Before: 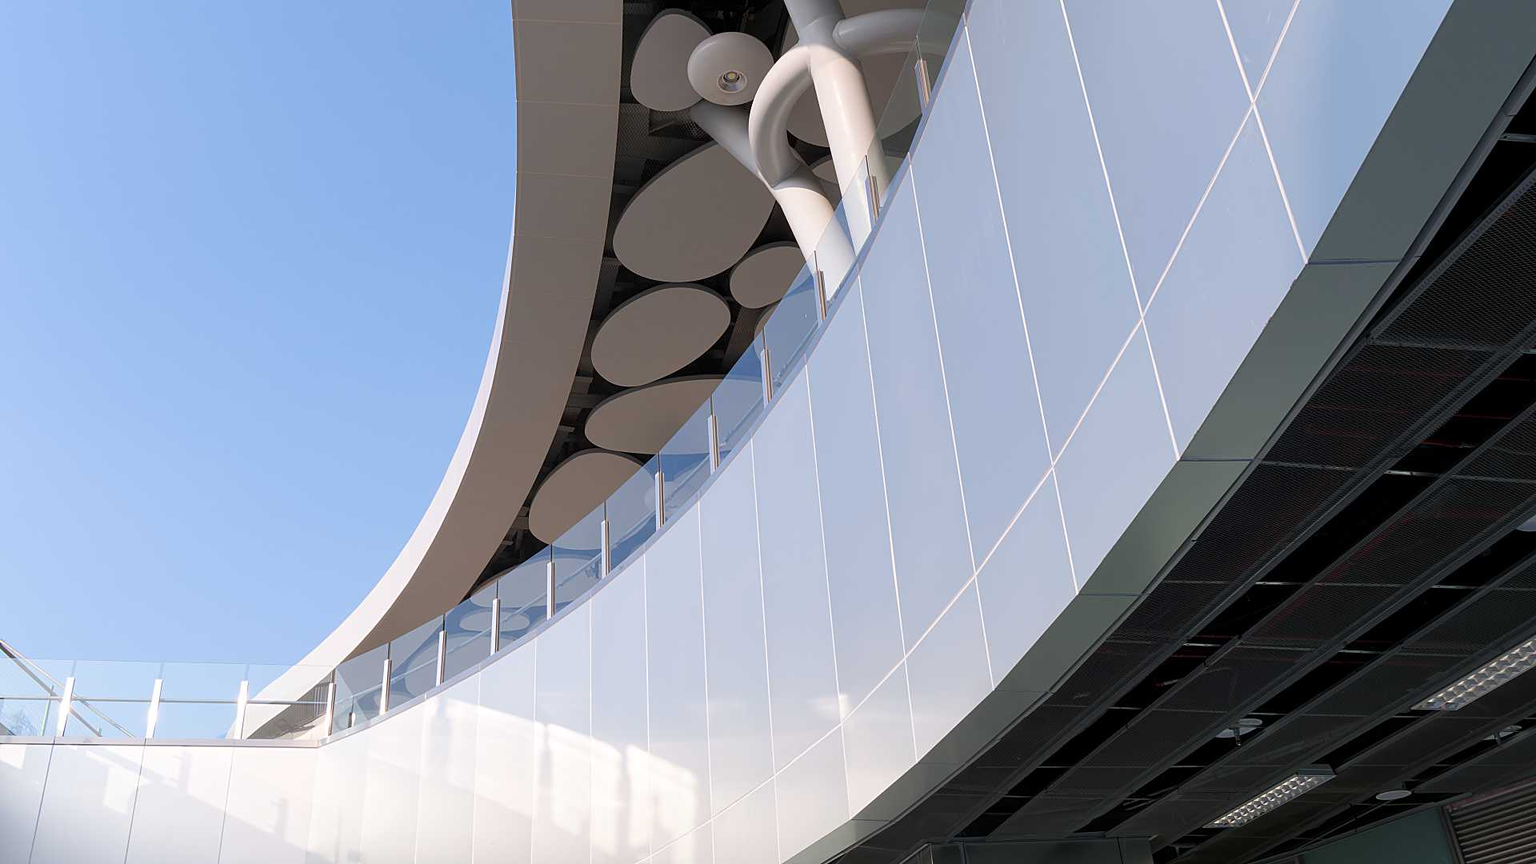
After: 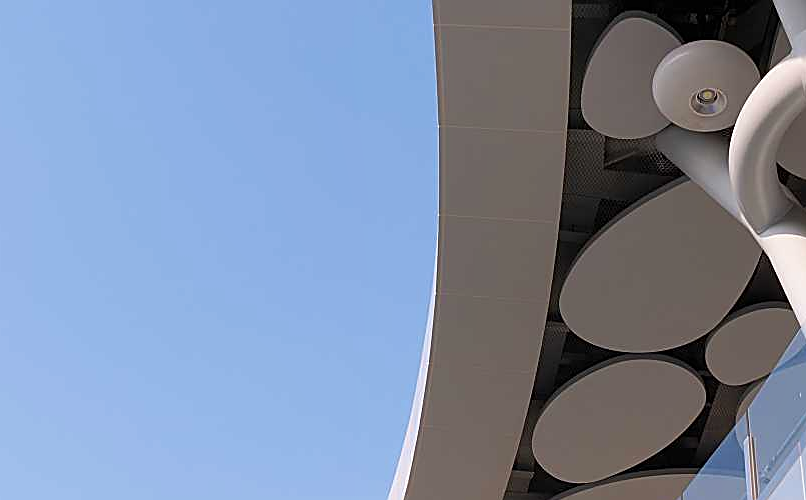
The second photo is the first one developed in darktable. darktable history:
contrast brightness saturation: saturation -0.17
velvia: on, module defaults
tone equalizer: on, module defaults
crop and rotate: left 10.817%, top 0.062%, right 47.194%, bottom 53.626%
sharpen: on, module defaults
